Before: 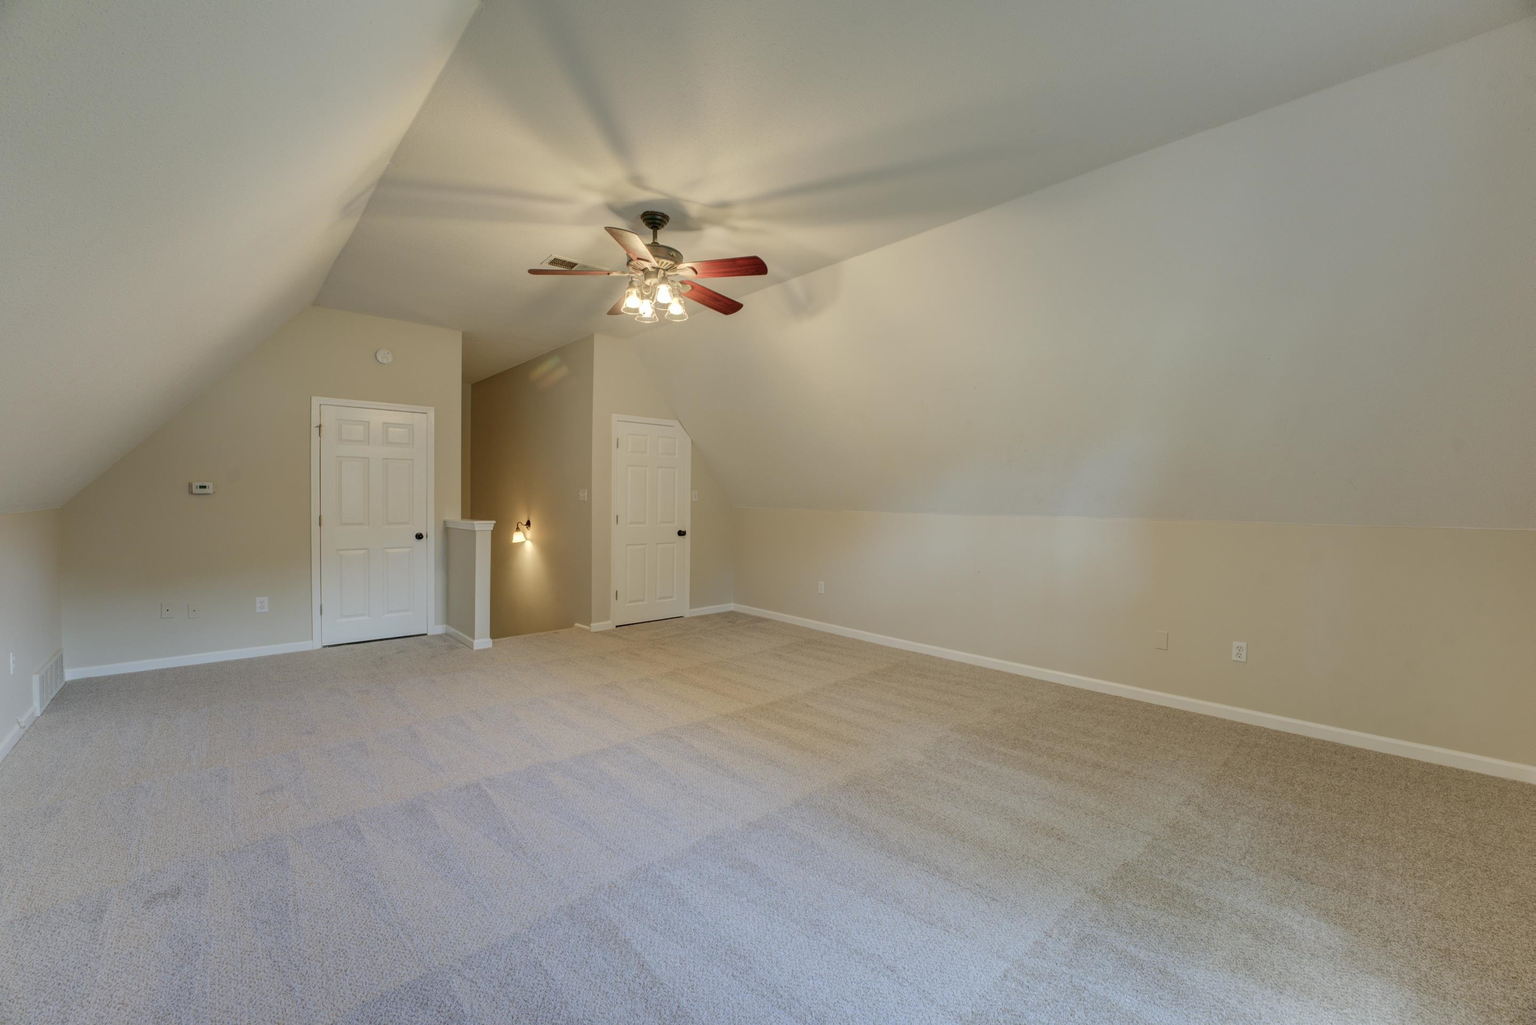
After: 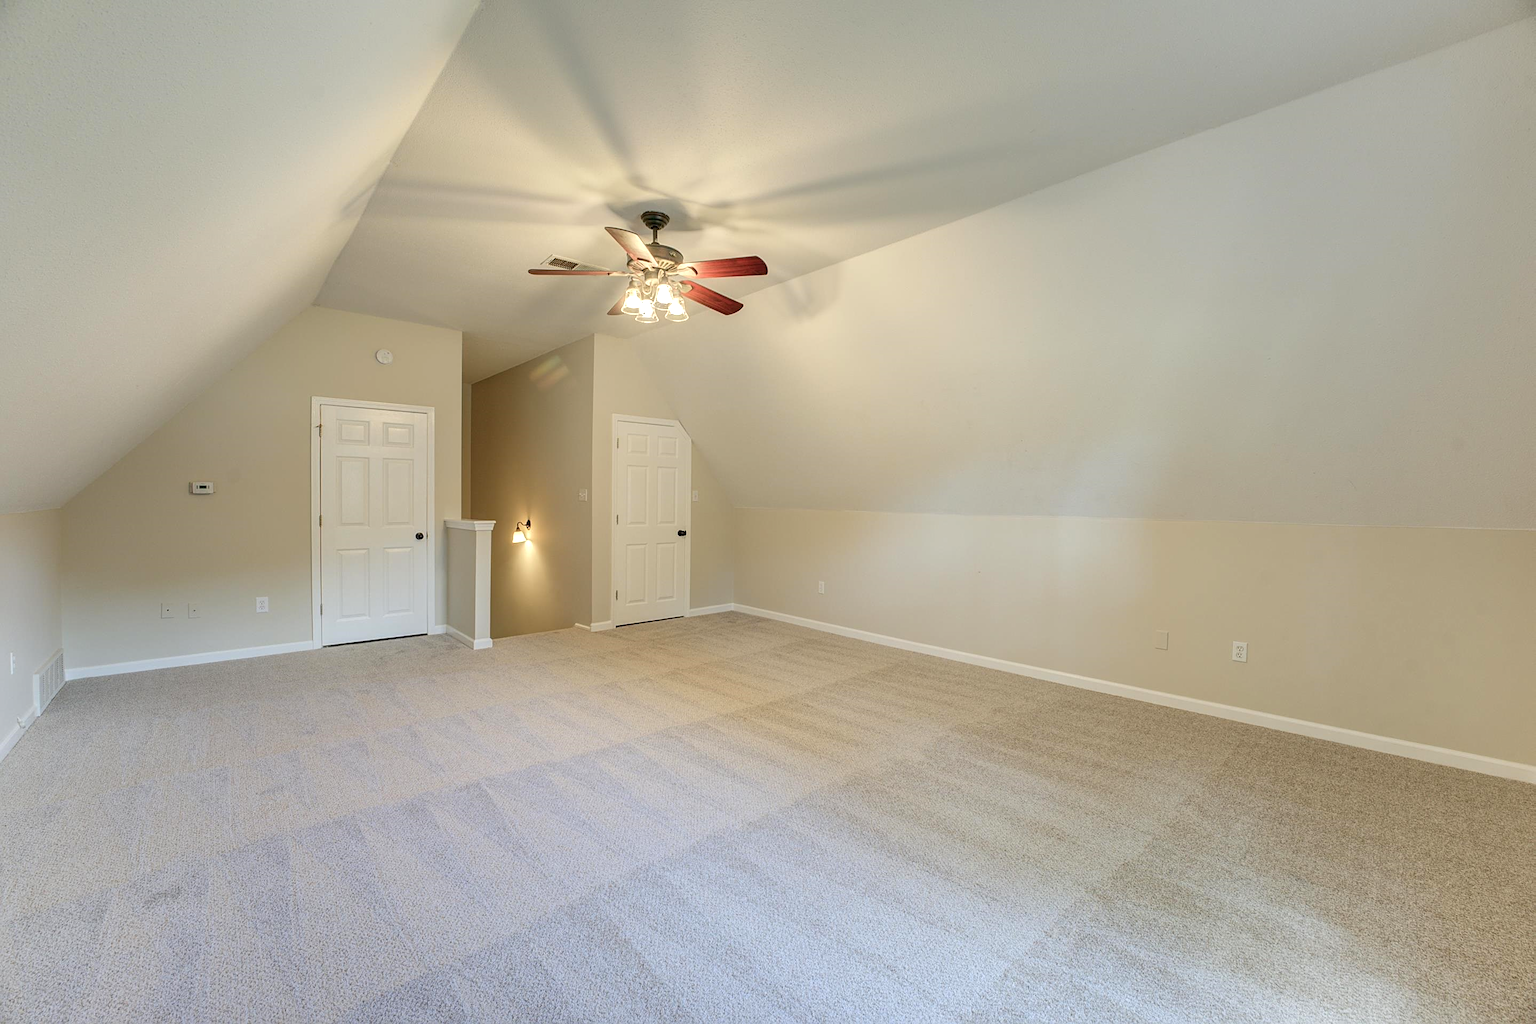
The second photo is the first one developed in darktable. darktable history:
sharpen: on, module defaults
exposure: black level correction 0, exposure 0.498 EV, compensate highlight preservation false
